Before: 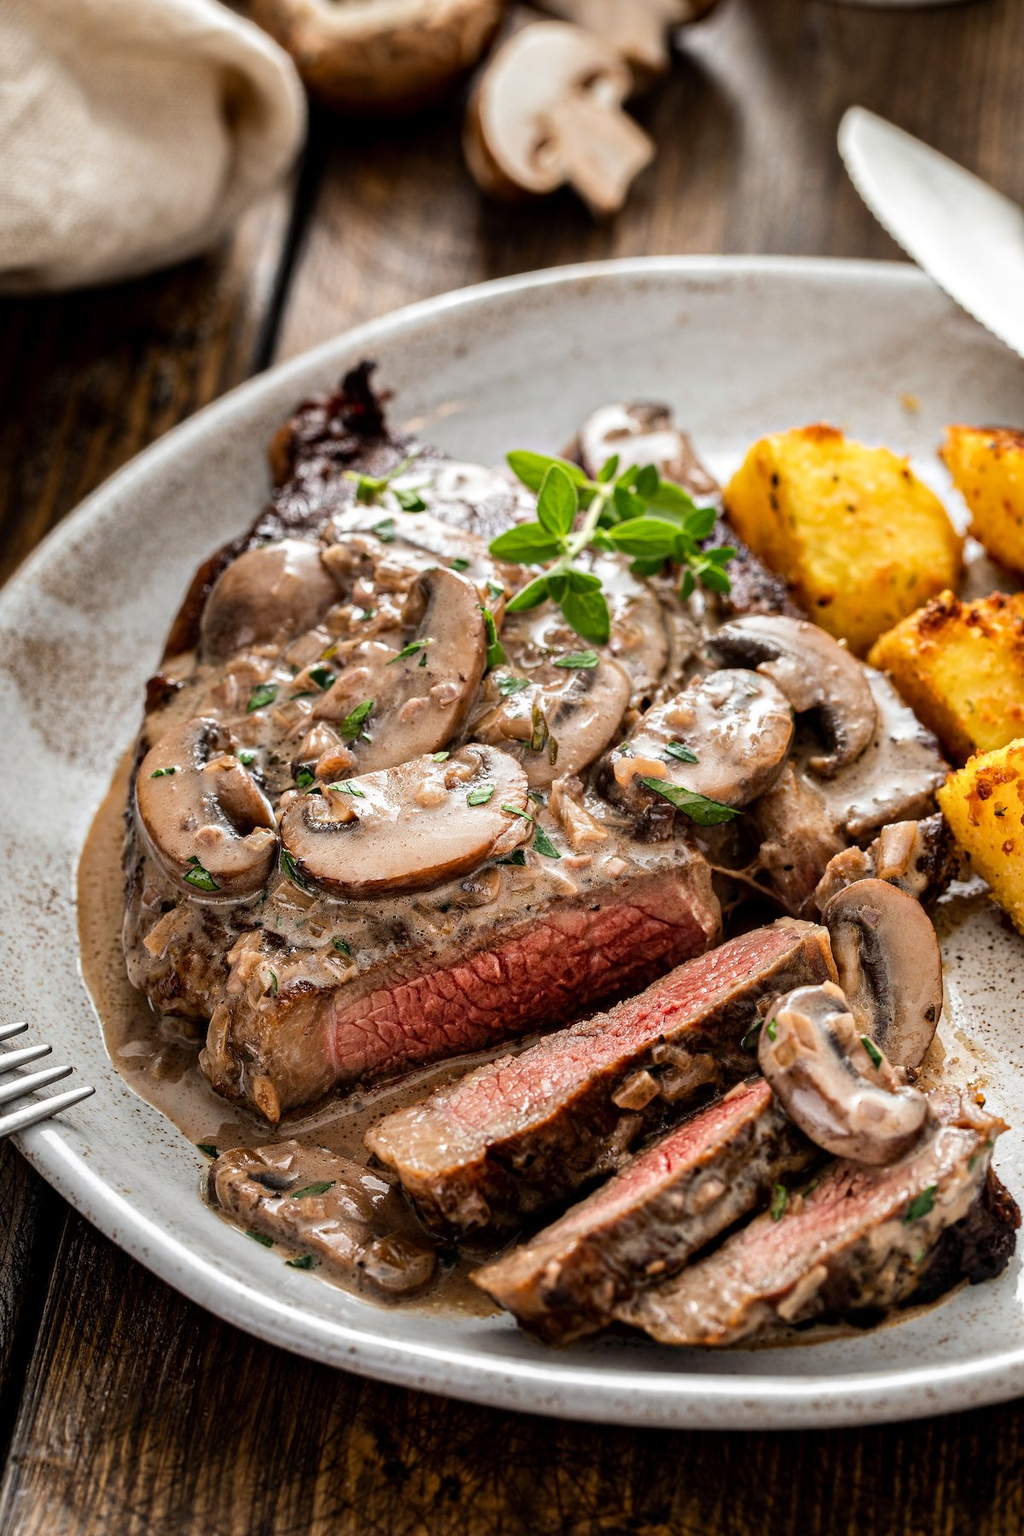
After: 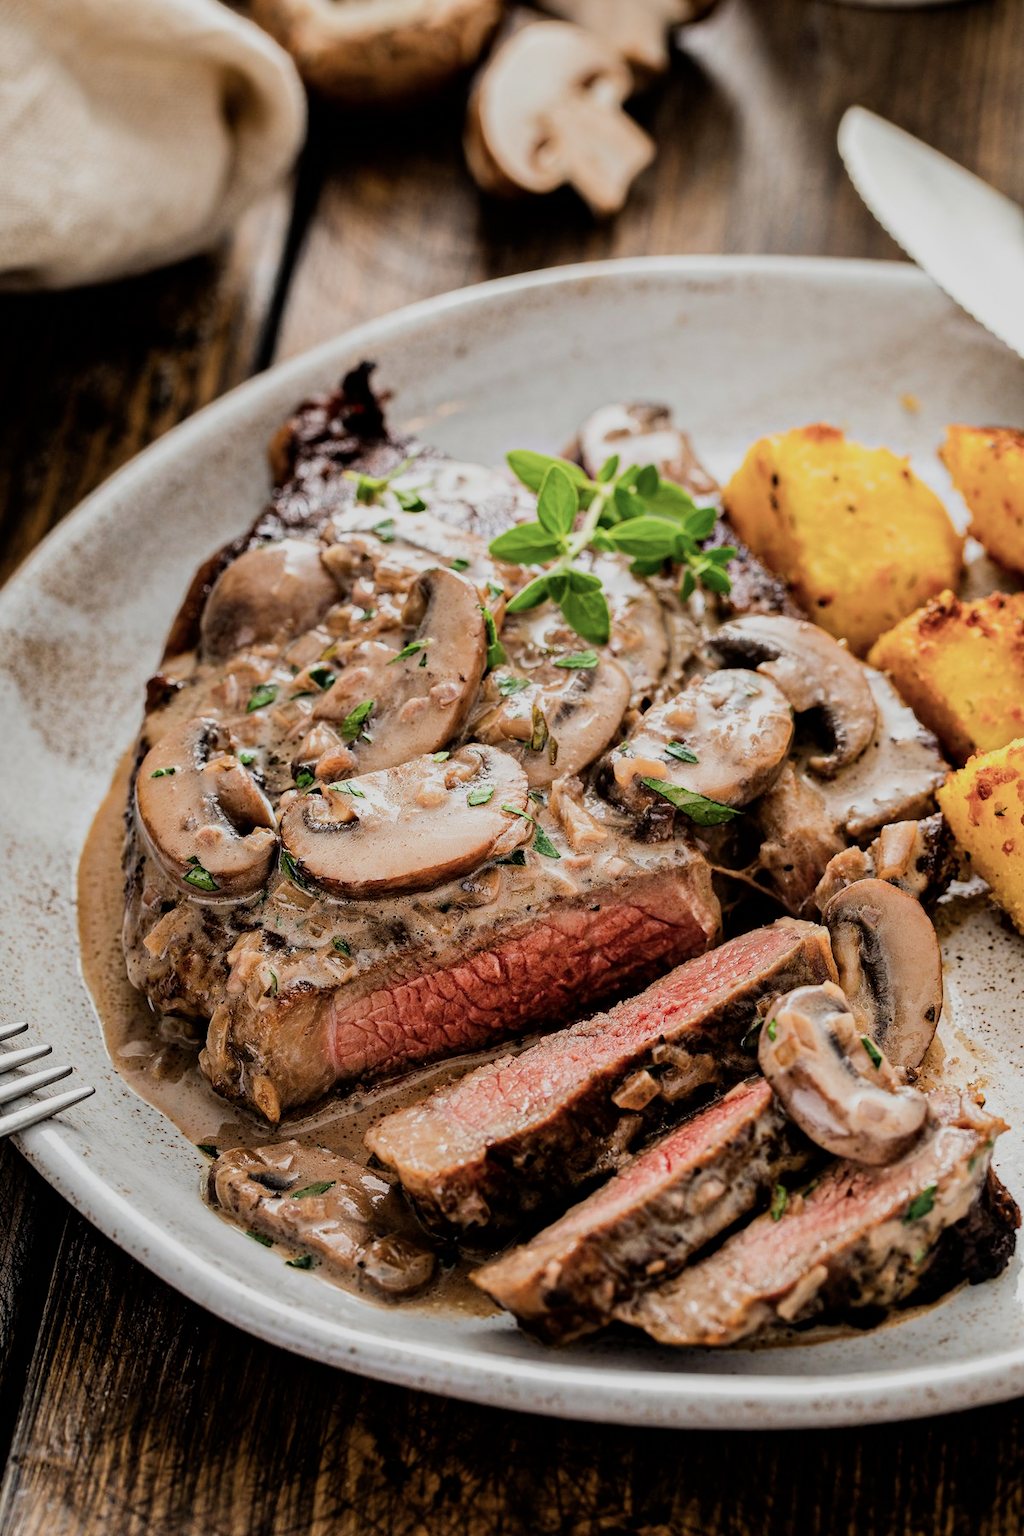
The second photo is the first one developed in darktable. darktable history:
filmic rgb: black relative exposure -7.65 EV, white relative exposure 4.56 EV, hardness 3.61
color balance rgb: linear chroma grading › global chroma 42.385%, perceptual saturation grading › global saturation -26.902%
exposure: exposure 0.151 EV, compensate highlight preservation false
